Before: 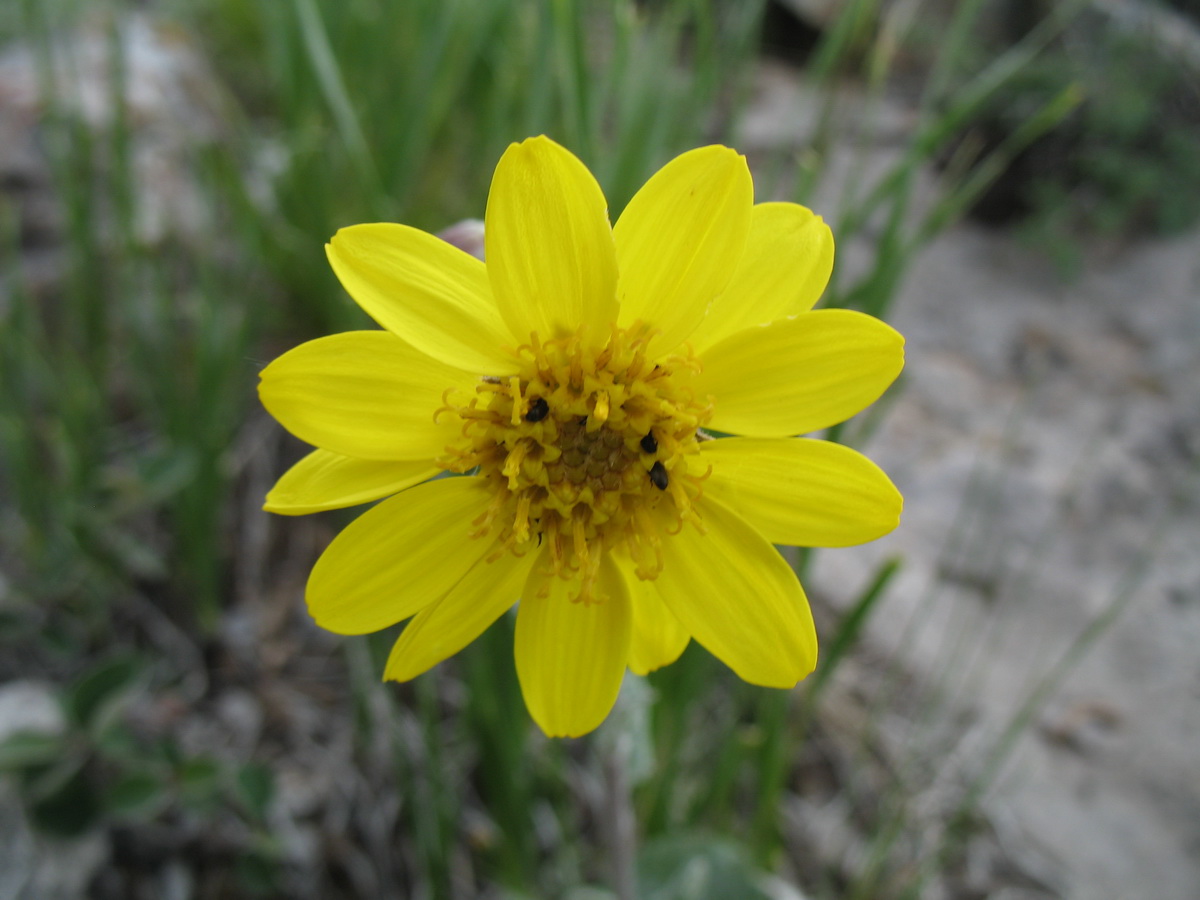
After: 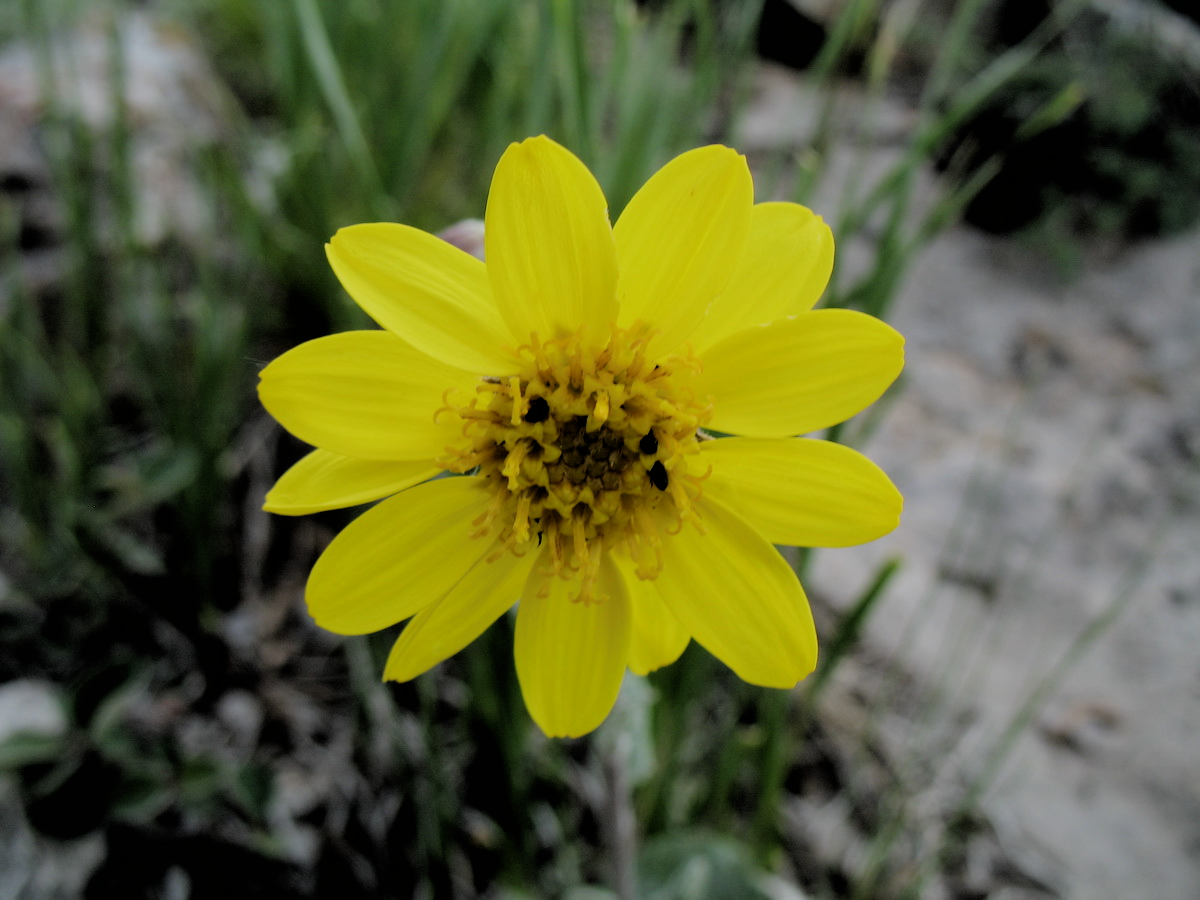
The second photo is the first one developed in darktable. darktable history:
filmic rgb: black relative exposure -2.74 EV, white relative exposure 4.56 EV, hardness 1.68, contrast 1.242
